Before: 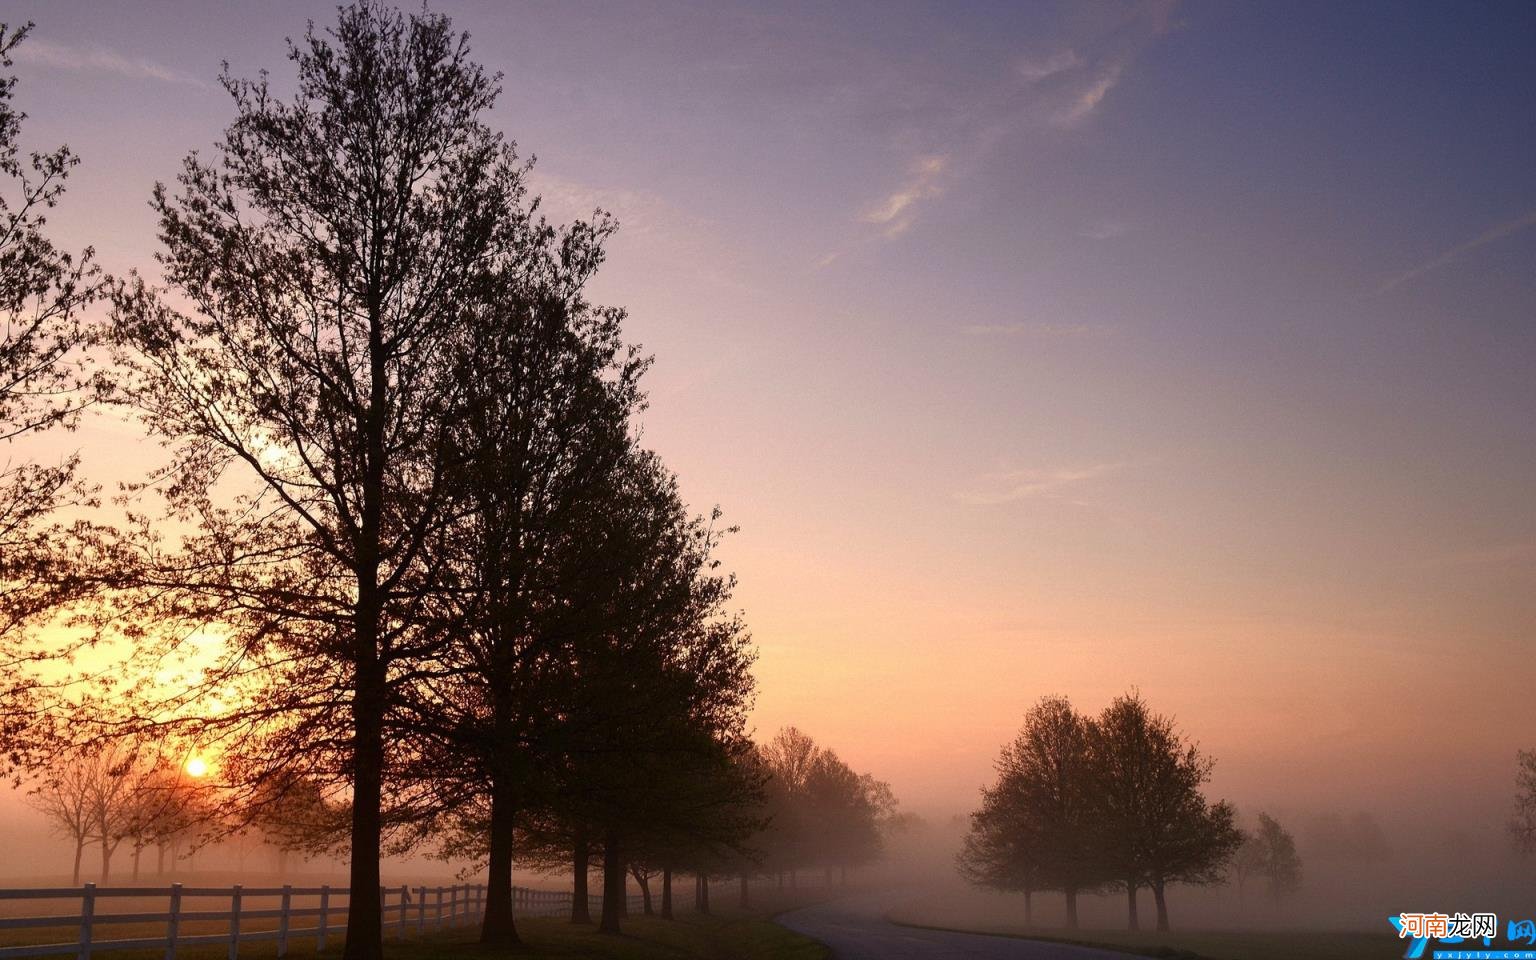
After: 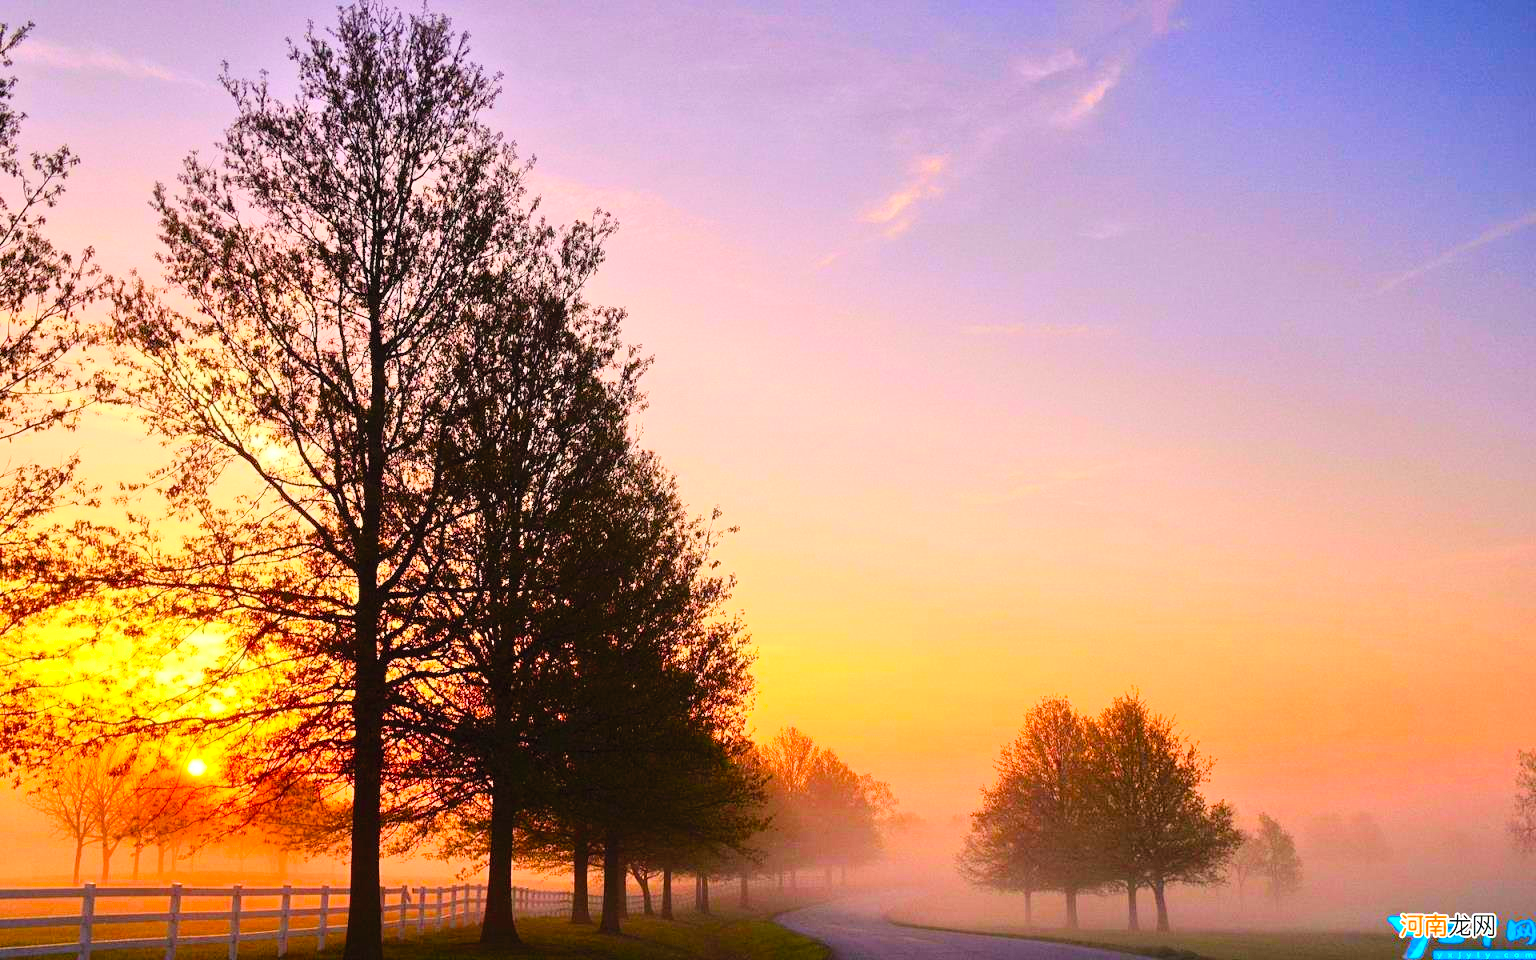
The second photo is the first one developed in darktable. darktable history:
color balance rgb: linear chroma grading › global chroma 15%, perceptual saturation grading › global saturation 30%
contrast brightness saturation: contrast 0.24, brightness 0.26, saturation 0.39
tone equalizer: -7 EV 0.15 EV, -6 EV 0.6 EV, -5 EV 1.15 EV, -4 EV 1.33 EV, -3 EV 1.15 EV, -2 EV 0.6 EV, -1 EV 0.15 EV, mask exposure compensation -0.5 EV
